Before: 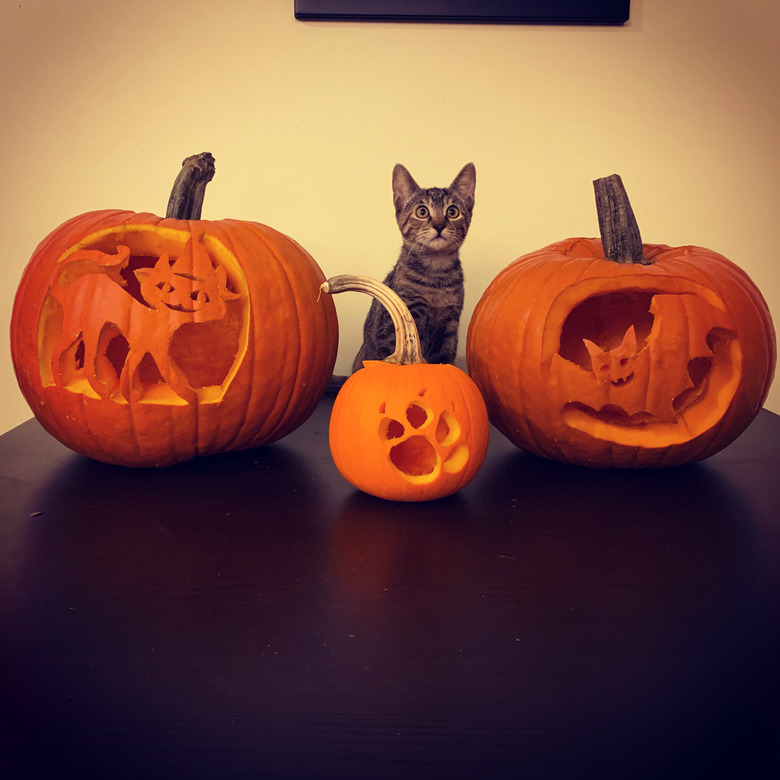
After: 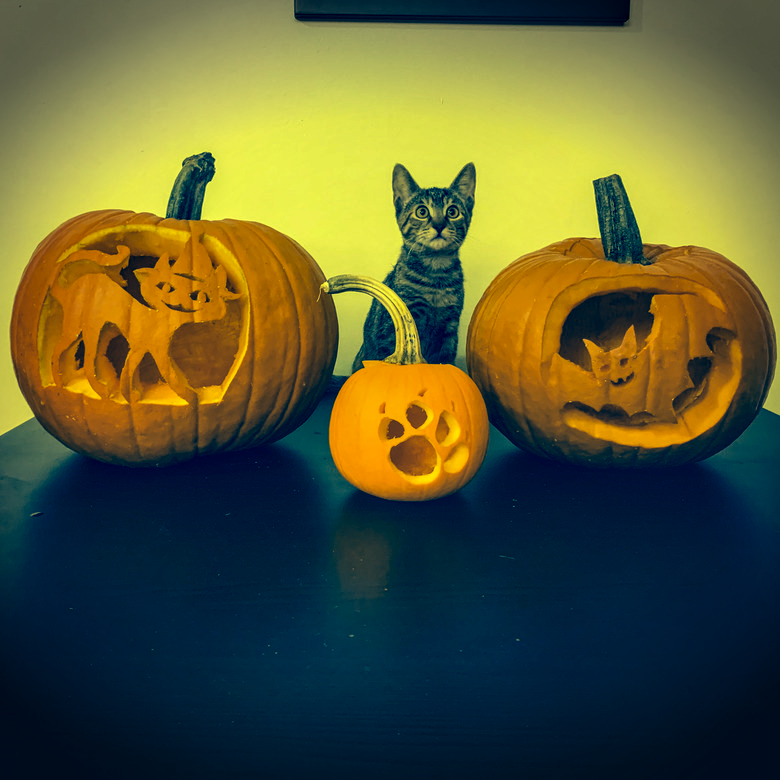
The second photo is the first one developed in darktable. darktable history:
shadows and highlights: shadows 9.99, white point adjustment 0.995, highlights -38.61
vignetting: fall-off start 100.39%, width/height ratio 1.304
local contrast: highlights 60%, shadows 60%, detail 160%
color correction: highlights a* -15.68, highlights b* 39.87, shadows a* -39.86, shadows b* -25.97
